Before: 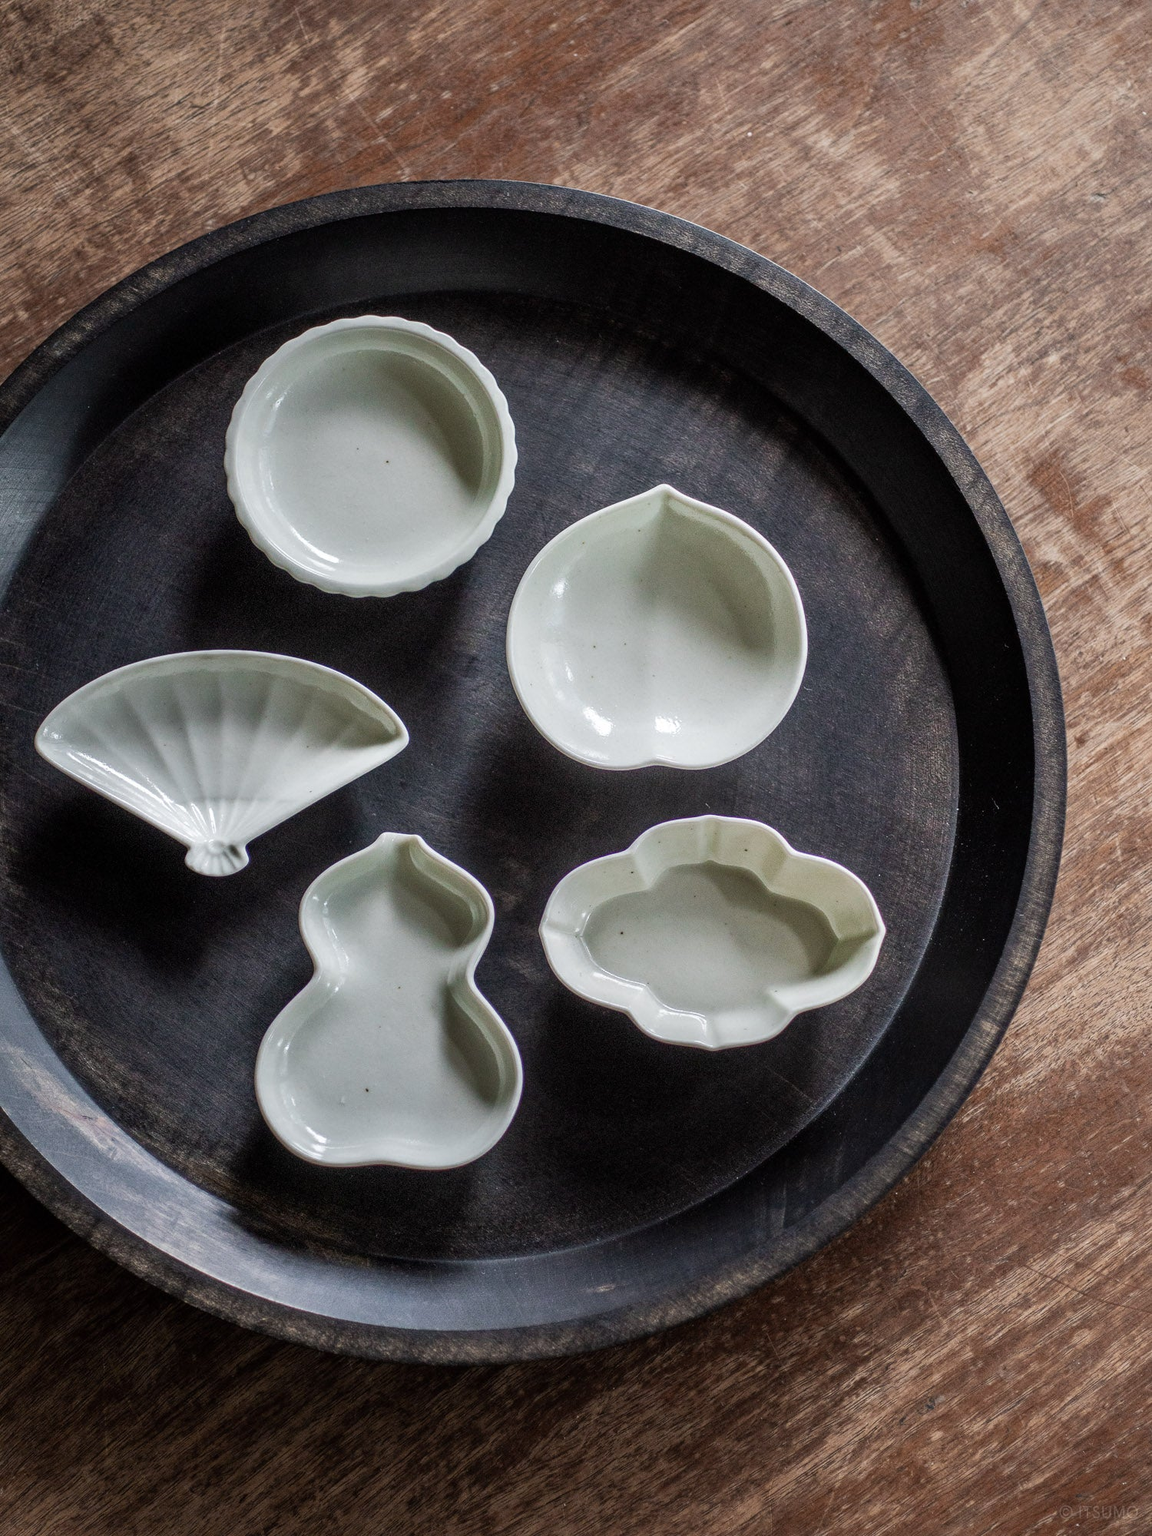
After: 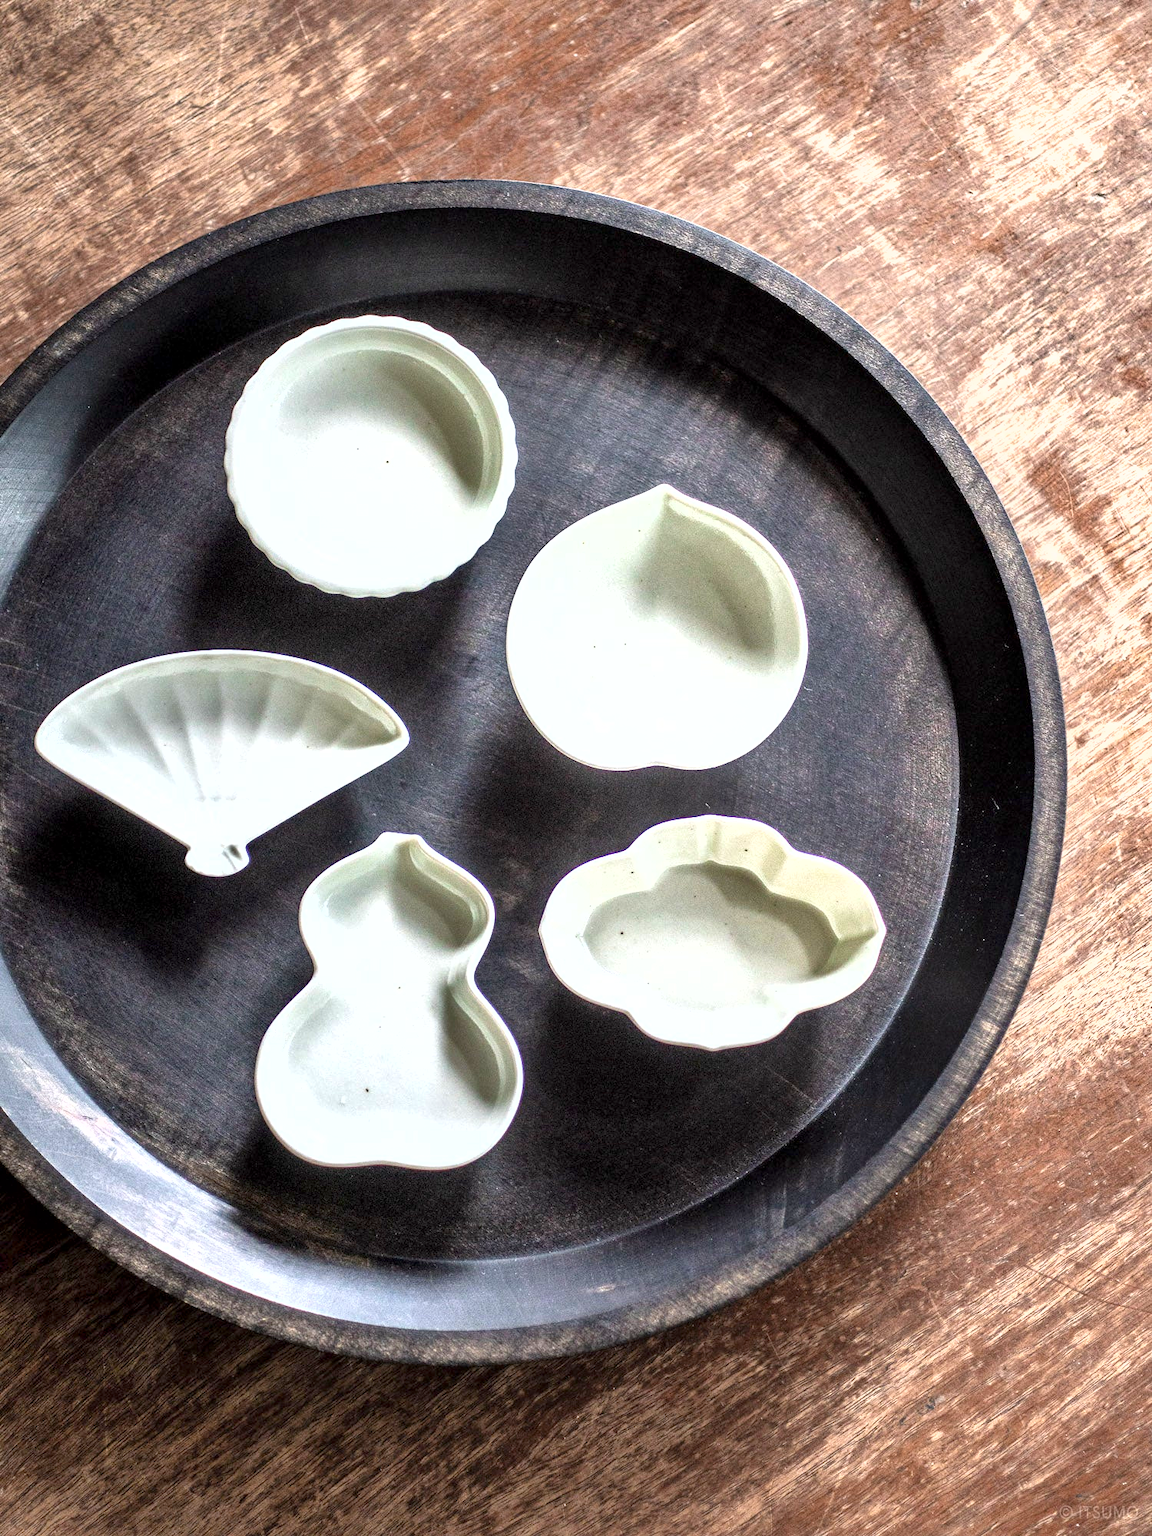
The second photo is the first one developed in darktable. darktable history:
exposure: black level correction 0.001, exposure 1.398 EV, compensate exposure bias true, compensate highlight preservation false
shadows and highlights: low approximation 0.01, soften with gaussian
